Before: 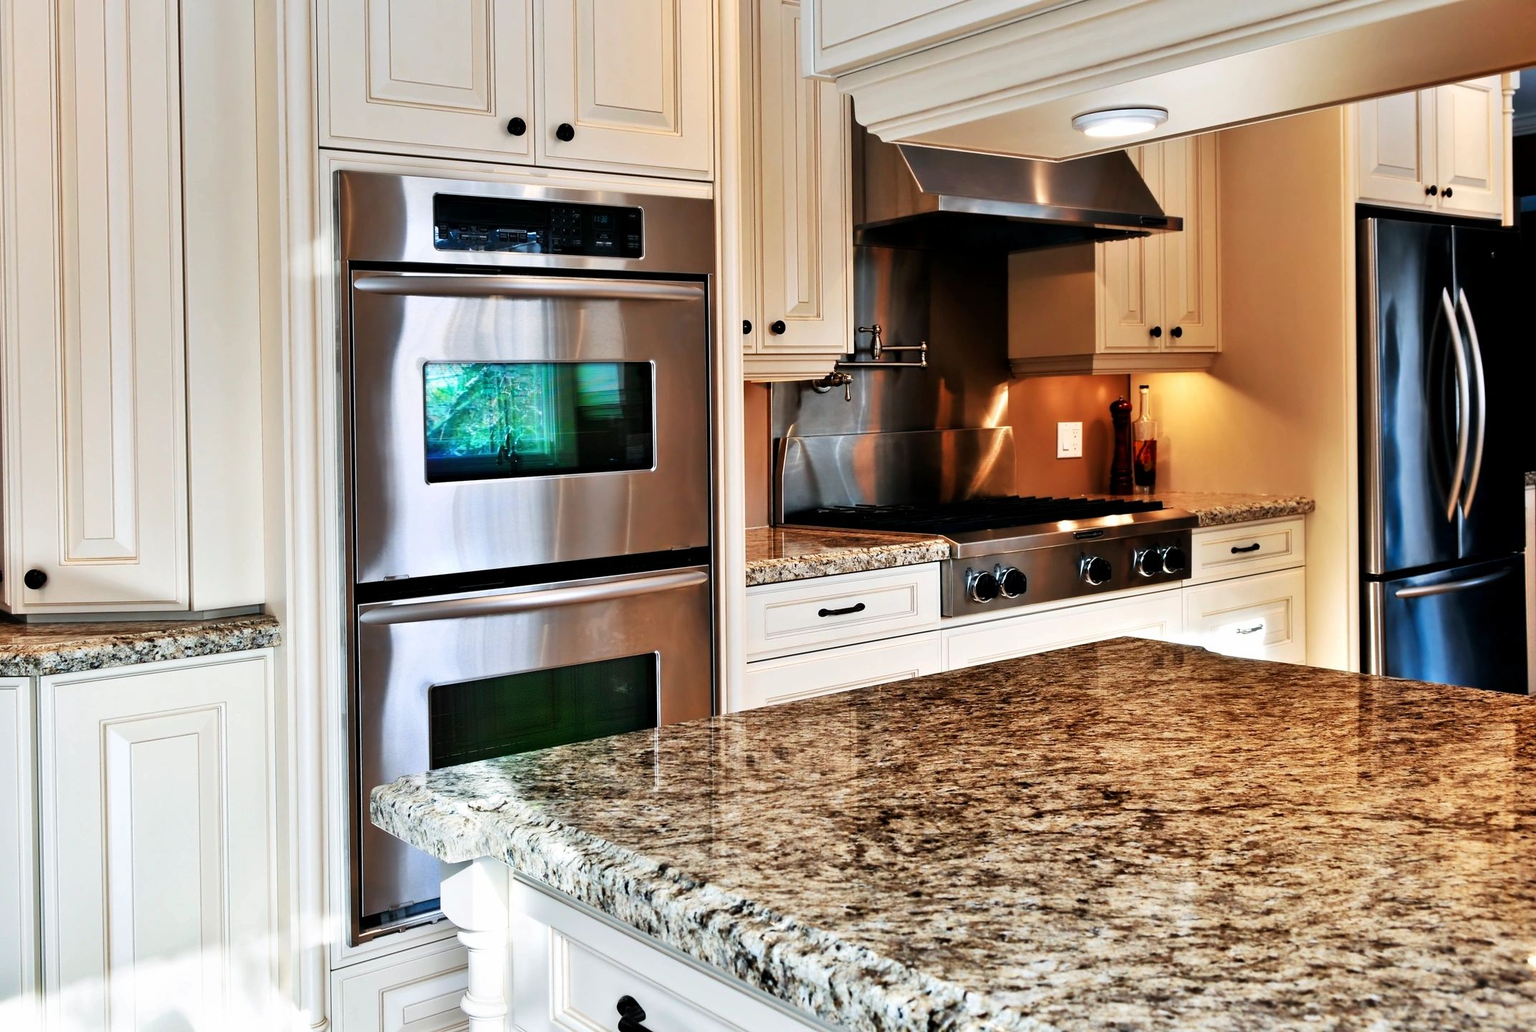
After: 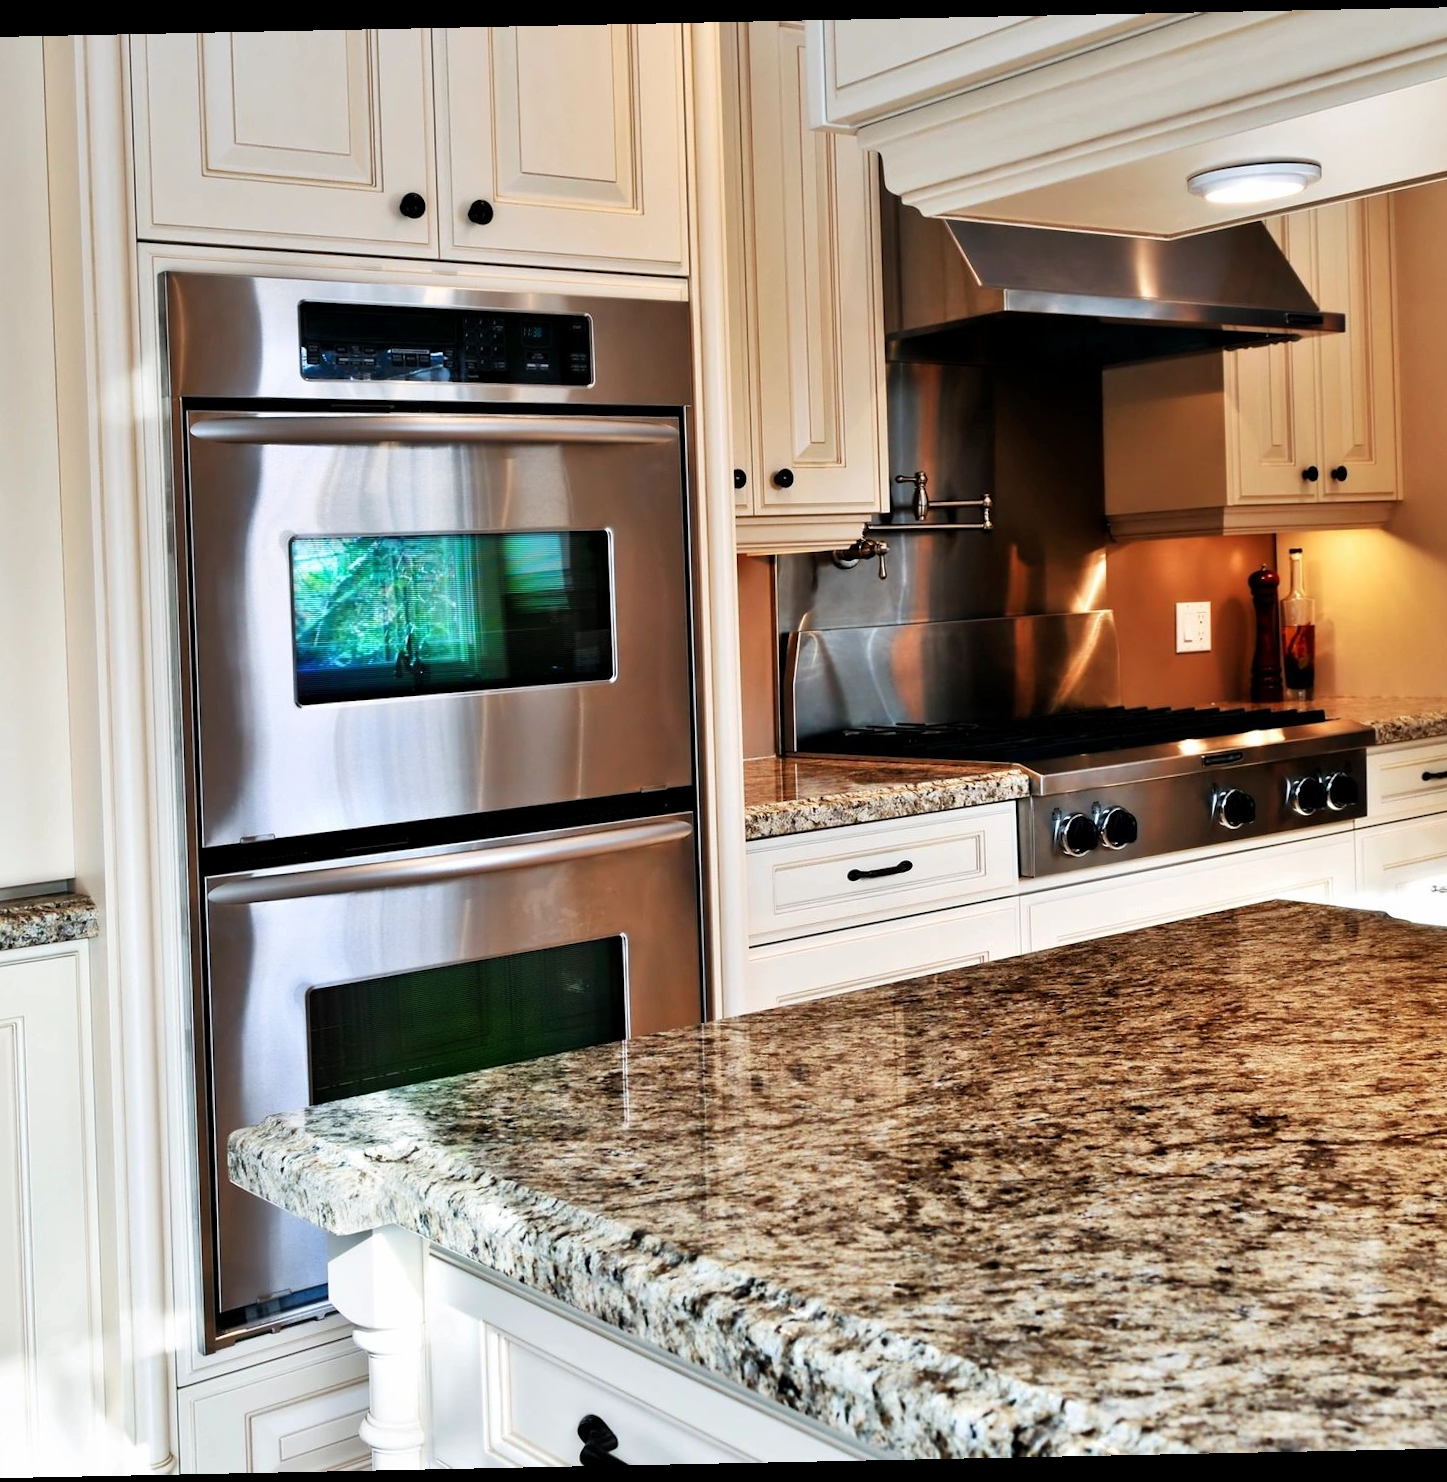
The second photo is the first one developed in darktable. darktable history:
crop and rotate: left 14.385%, right 18.948%
rotate and perspective: rotation -1.17°, automatic cropping off
